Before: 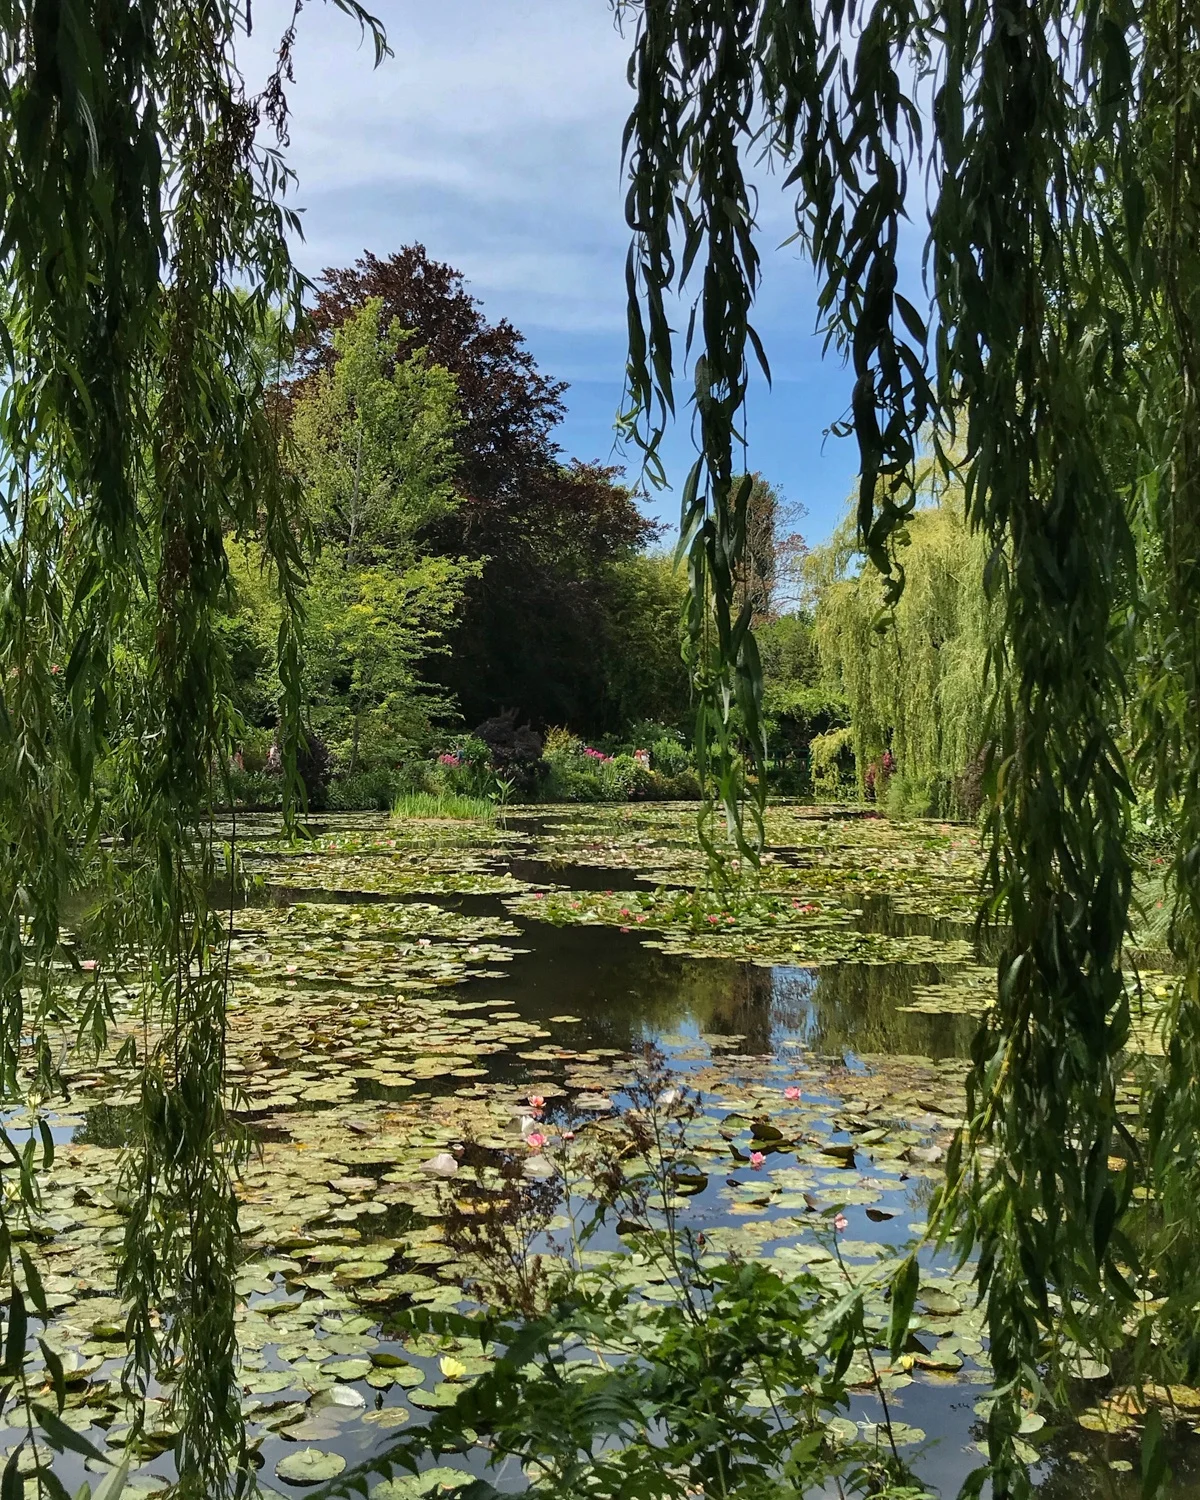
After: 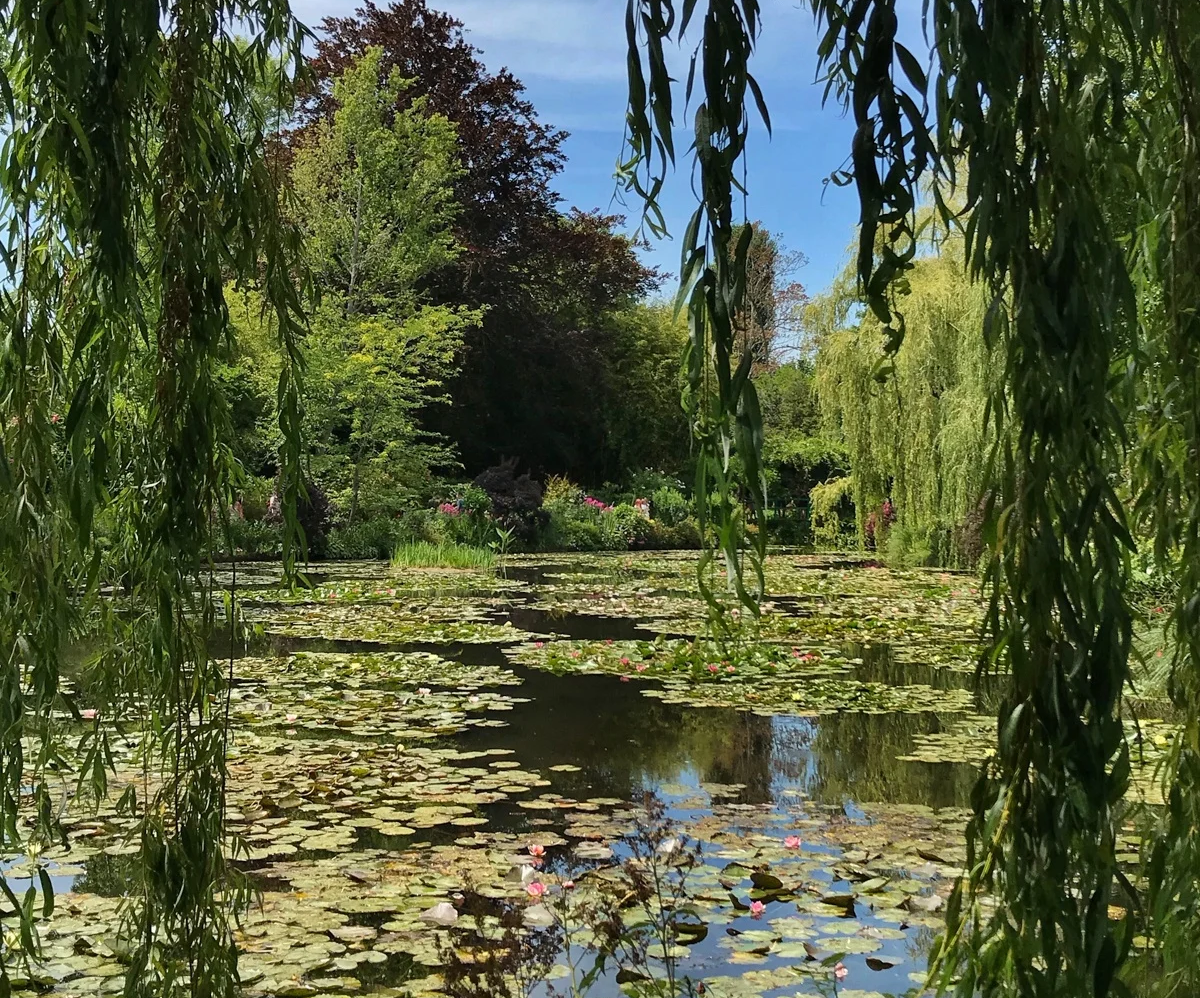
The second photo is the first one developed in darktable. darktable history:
crop: top 16.734%, bottom 16.709%
